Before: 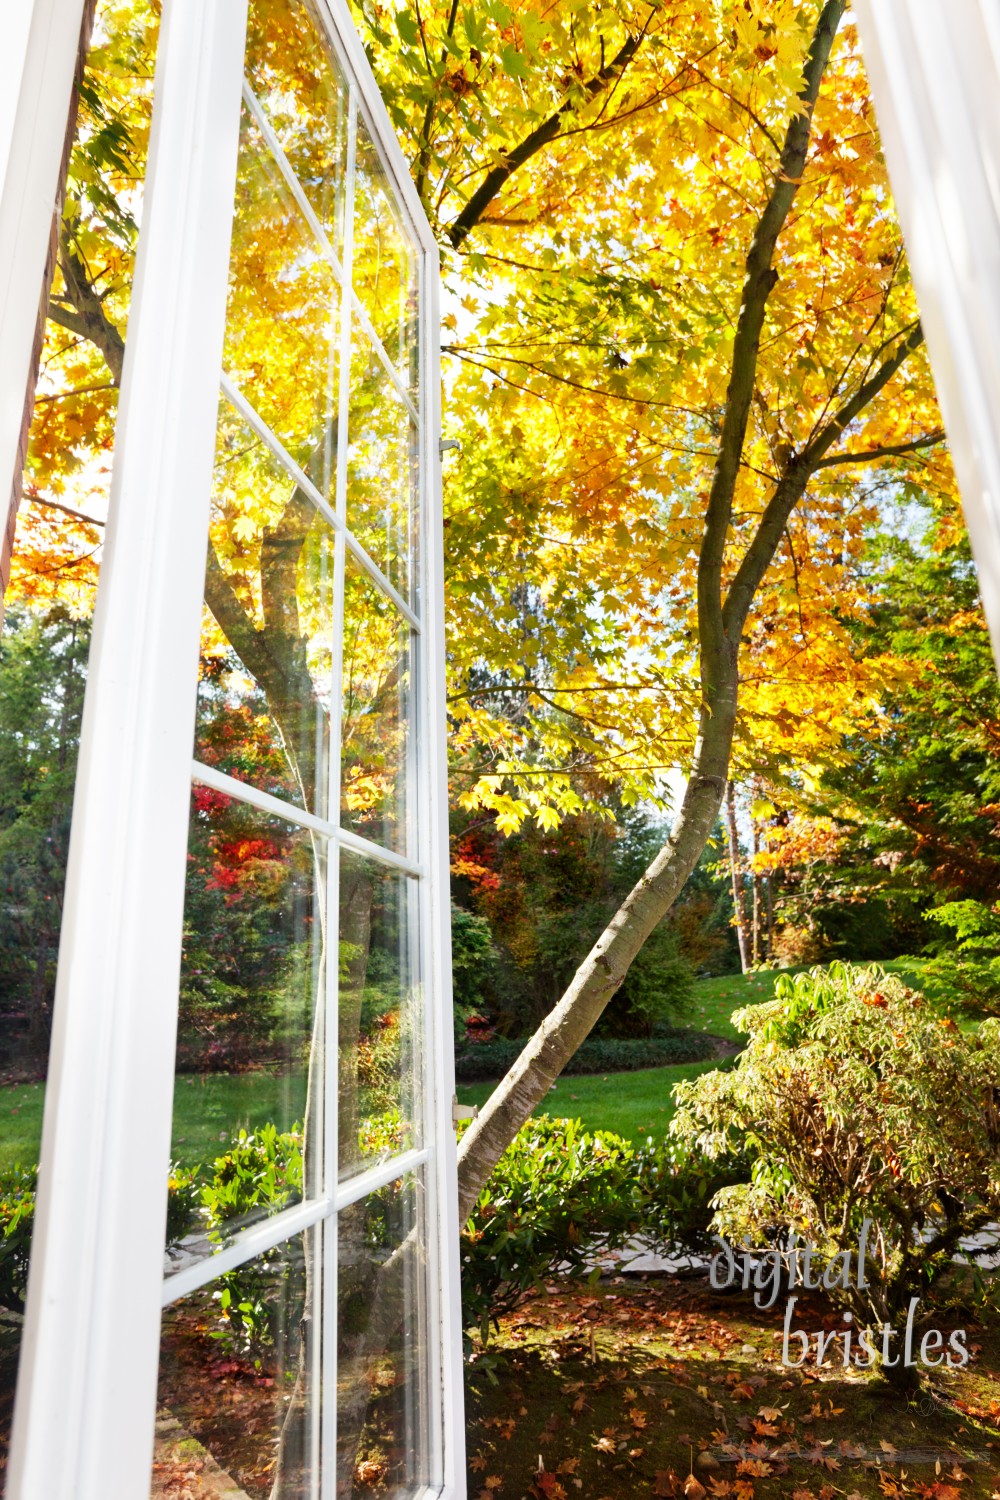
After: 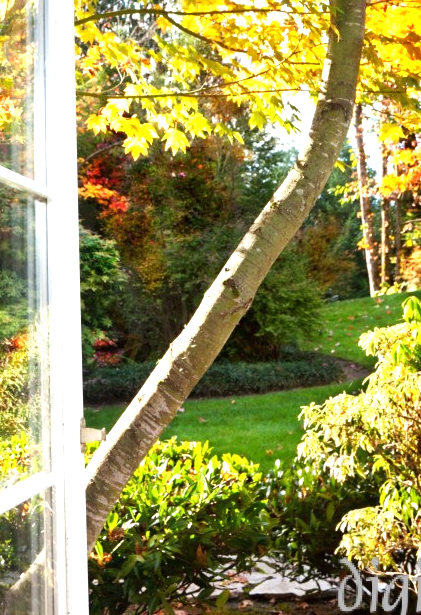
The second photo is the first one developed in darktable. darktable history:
exposure: black level correction 0, exposure 0.68 EV, compensate exposure bias true, compensate highlight preservation false
crop: left 37.221%, top 45.169%, right 20.63%, bottom 13.777%
